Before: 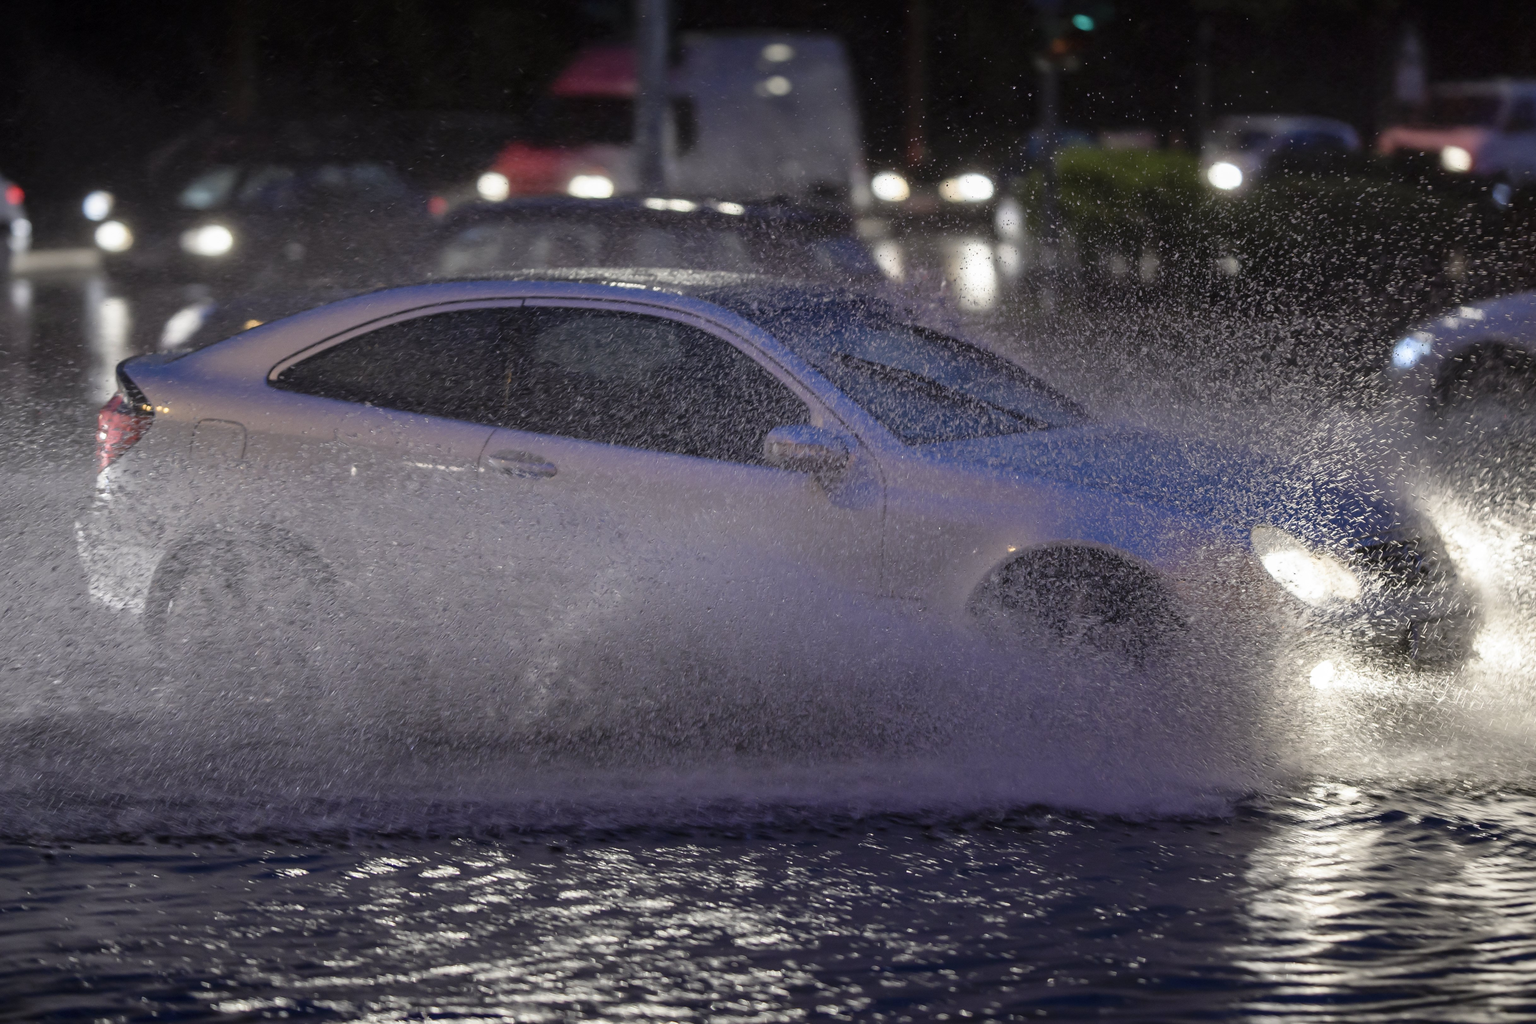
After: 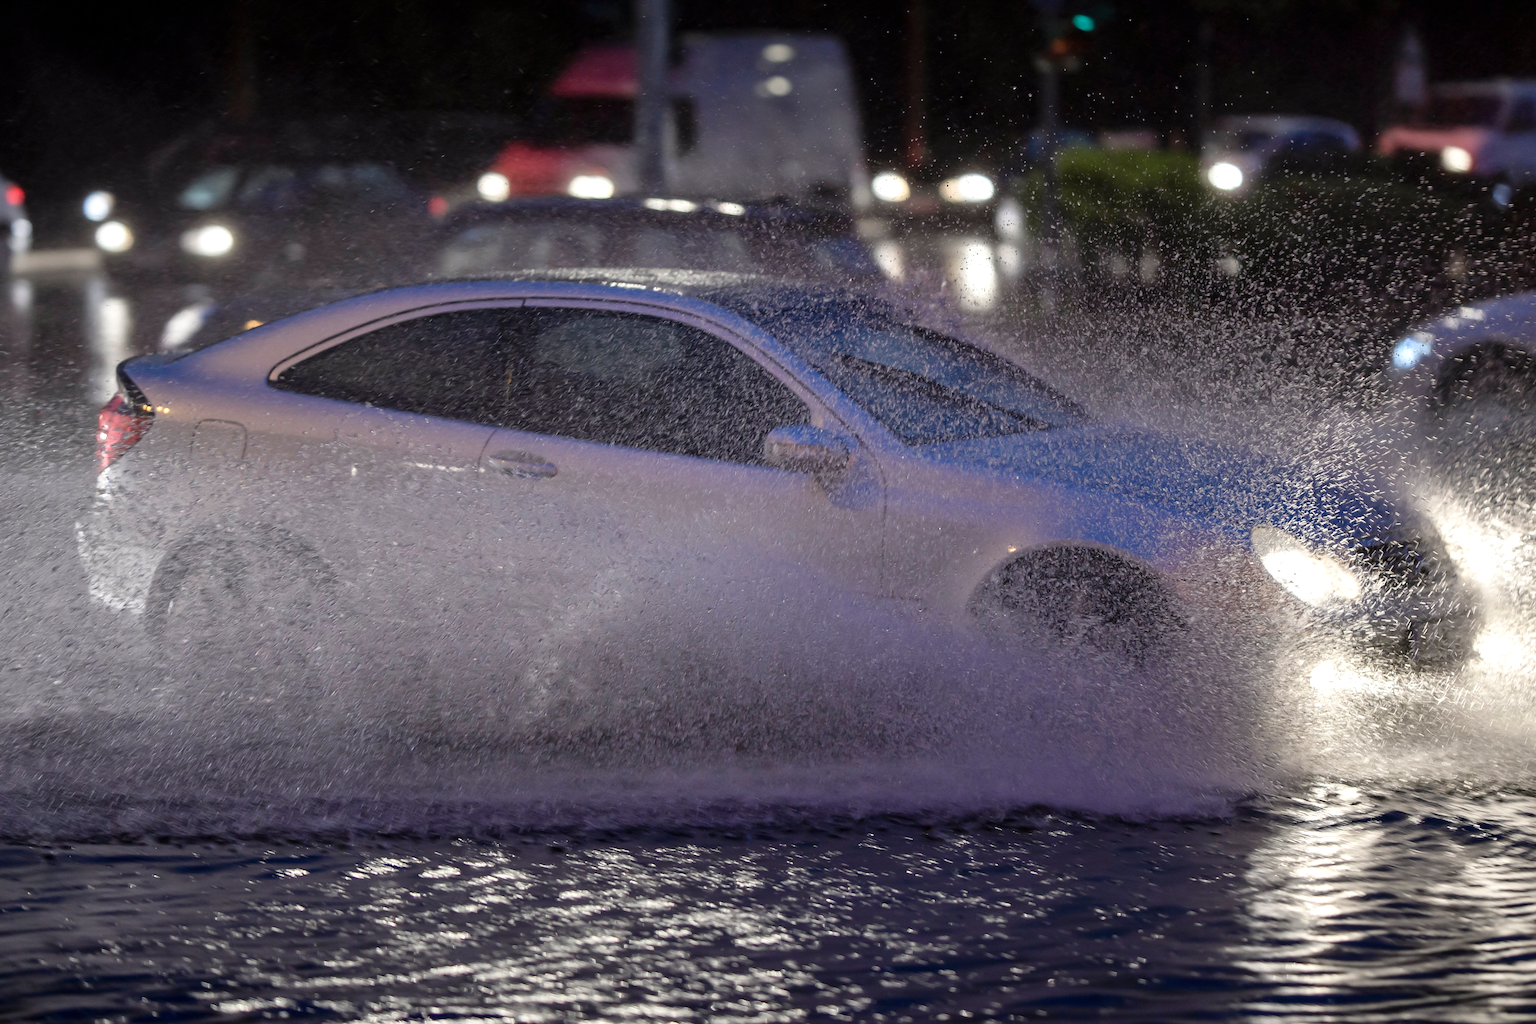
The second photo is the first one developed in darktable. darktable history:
exposure: exposure 0.197 EV, compensate highlight preservation false
